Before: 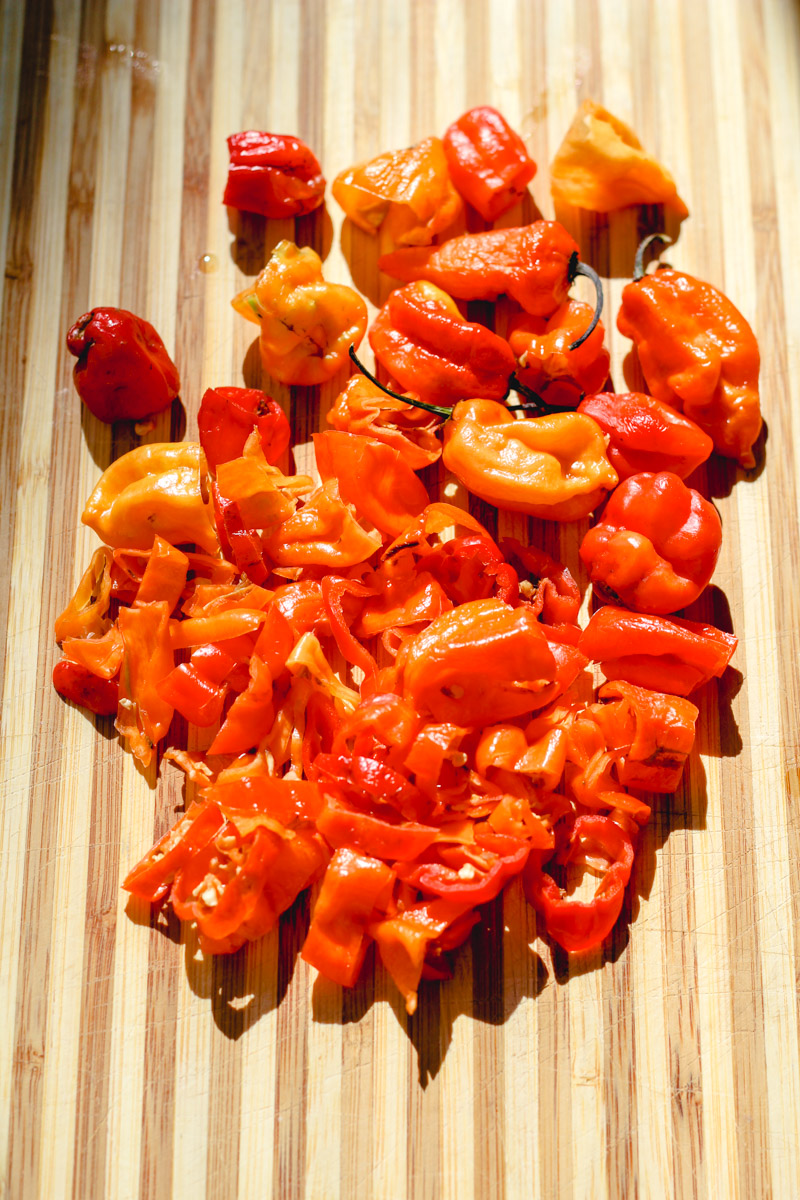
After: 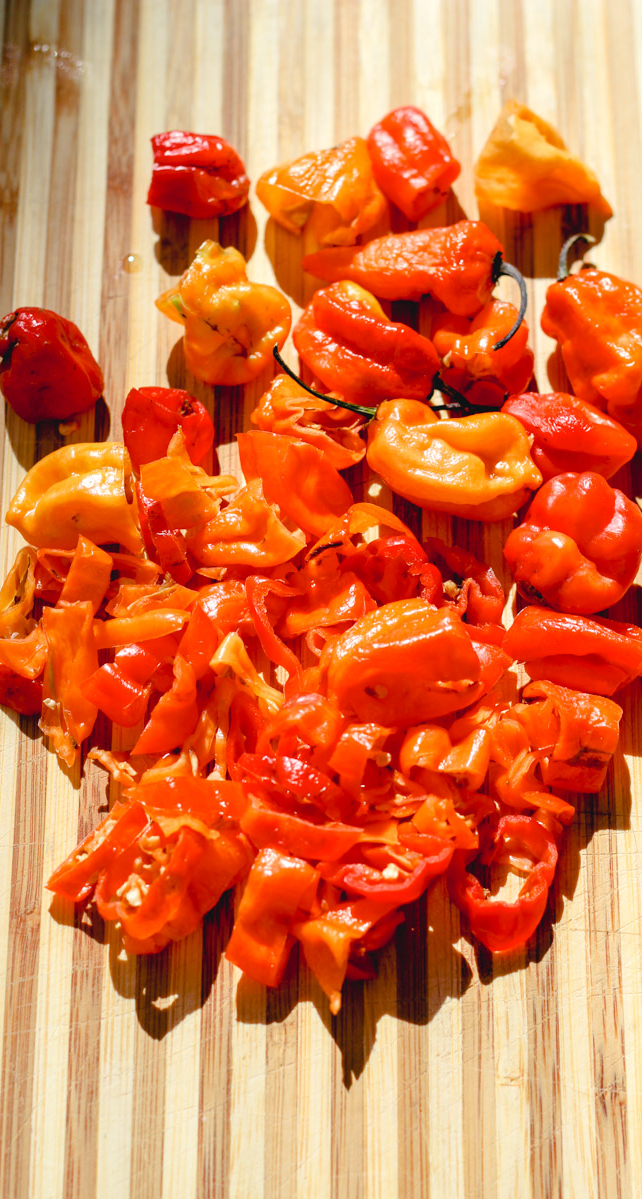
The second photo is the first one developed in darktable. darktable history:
crop and rotate: left 9.53%, right 10.159%
